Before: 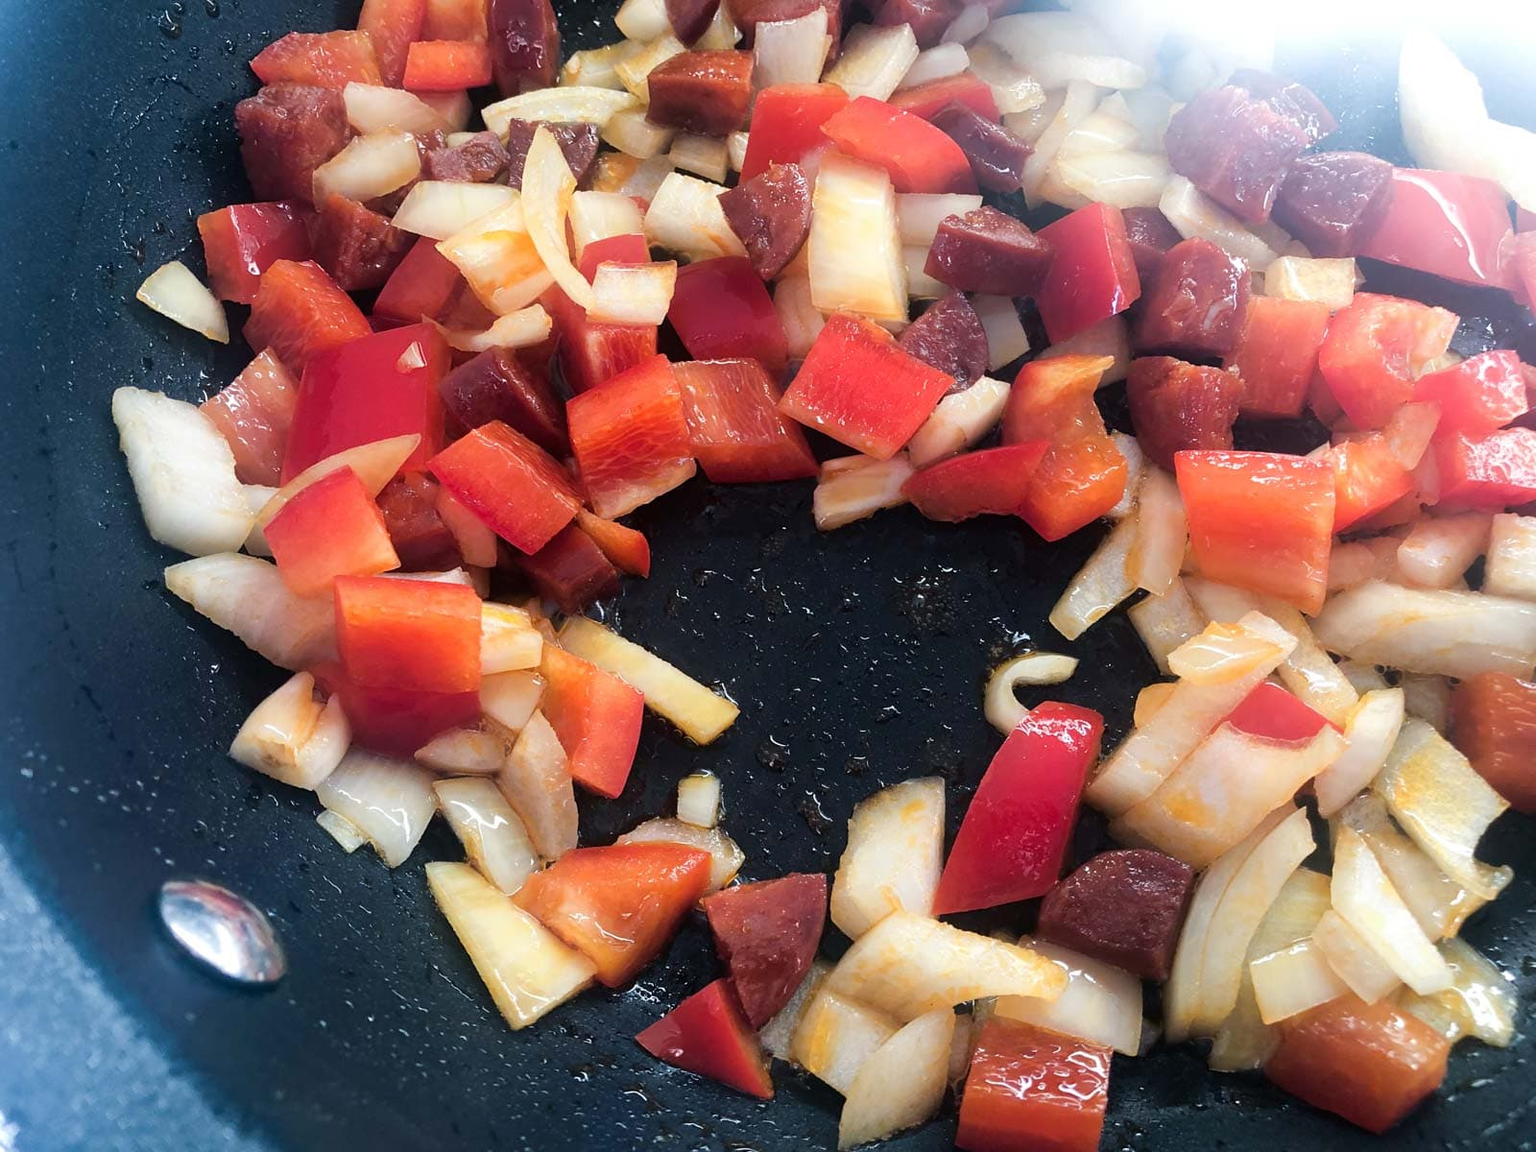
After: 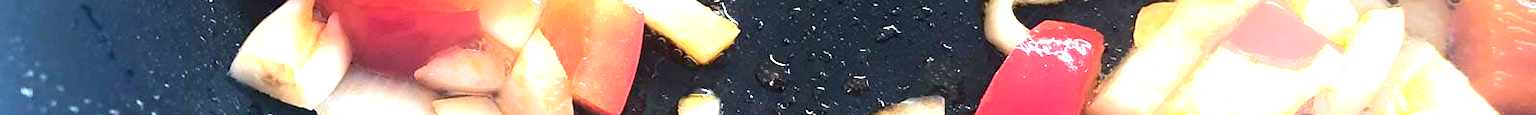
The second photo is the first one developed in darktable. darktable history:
shadows and highlights: shadows -24.28, highlights 49.77, soften with gaussian
exposure: black level correction 0, exposure 1.379 EV, compensate exposure bias true, compensate highlight preservation false
crop and rotate: top 59.084%, bottom 30.916%
